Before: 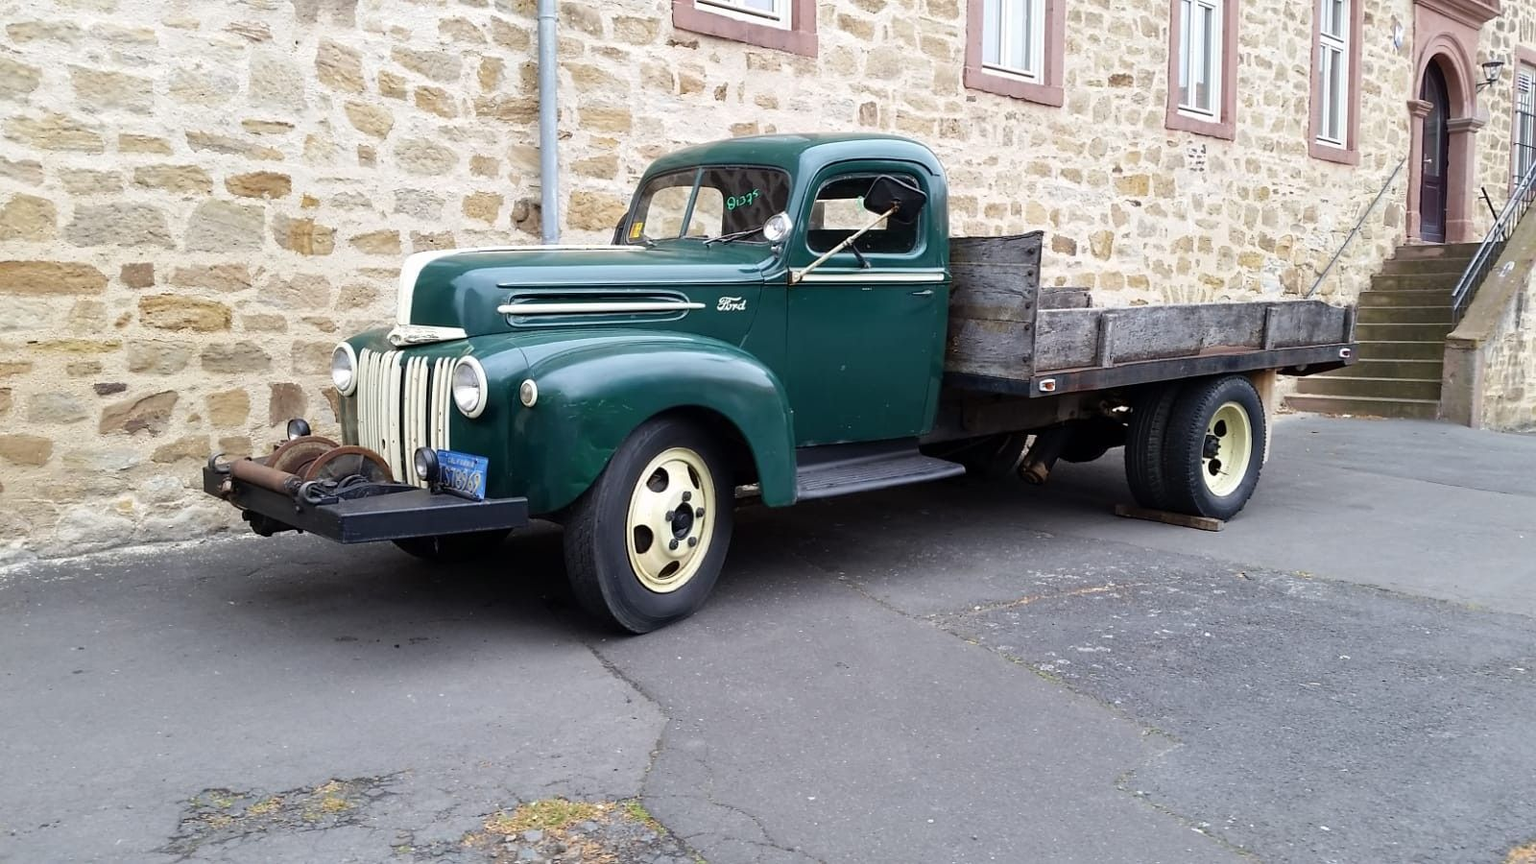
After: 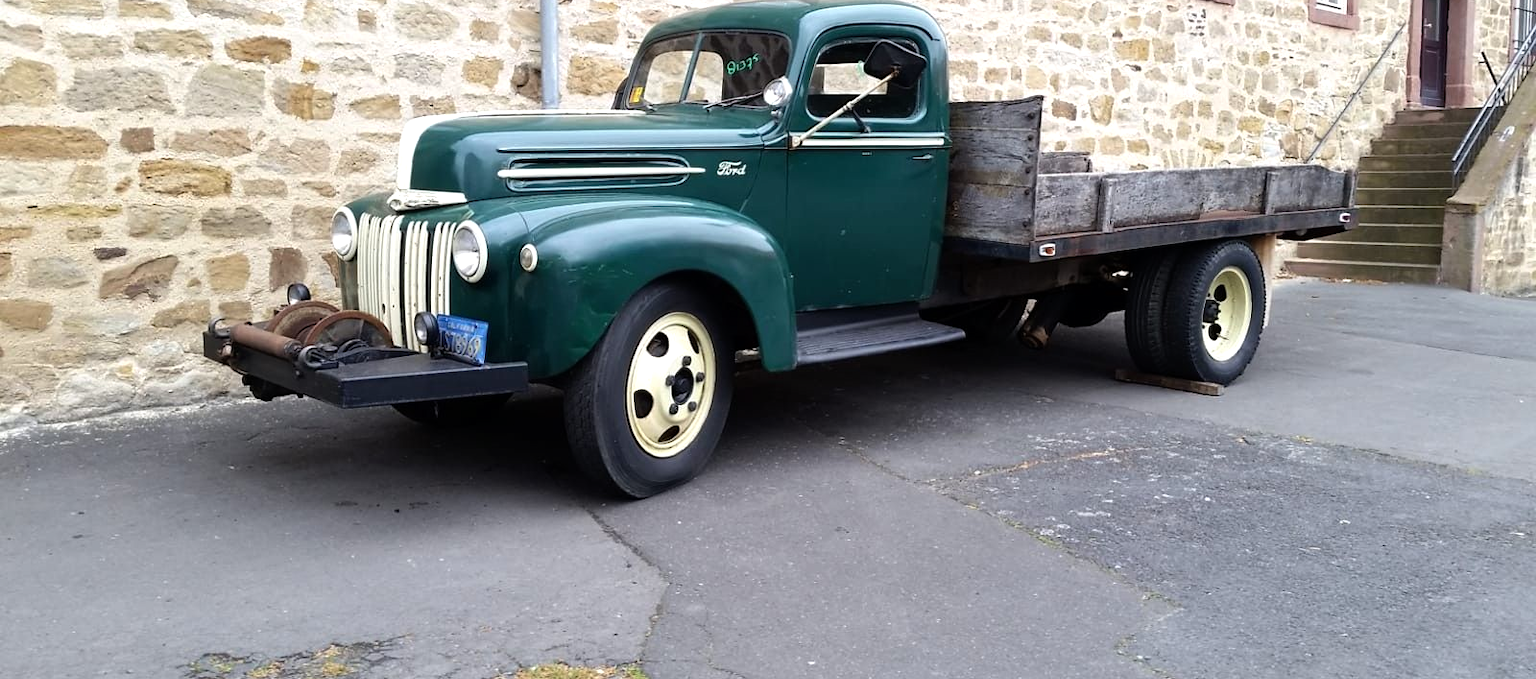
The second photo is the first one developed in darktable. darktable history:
contrast brightness saturation: saturation -0.05
crop and rotate: top 15.774%, bottom 5.506%
color balance: contrast 10%
